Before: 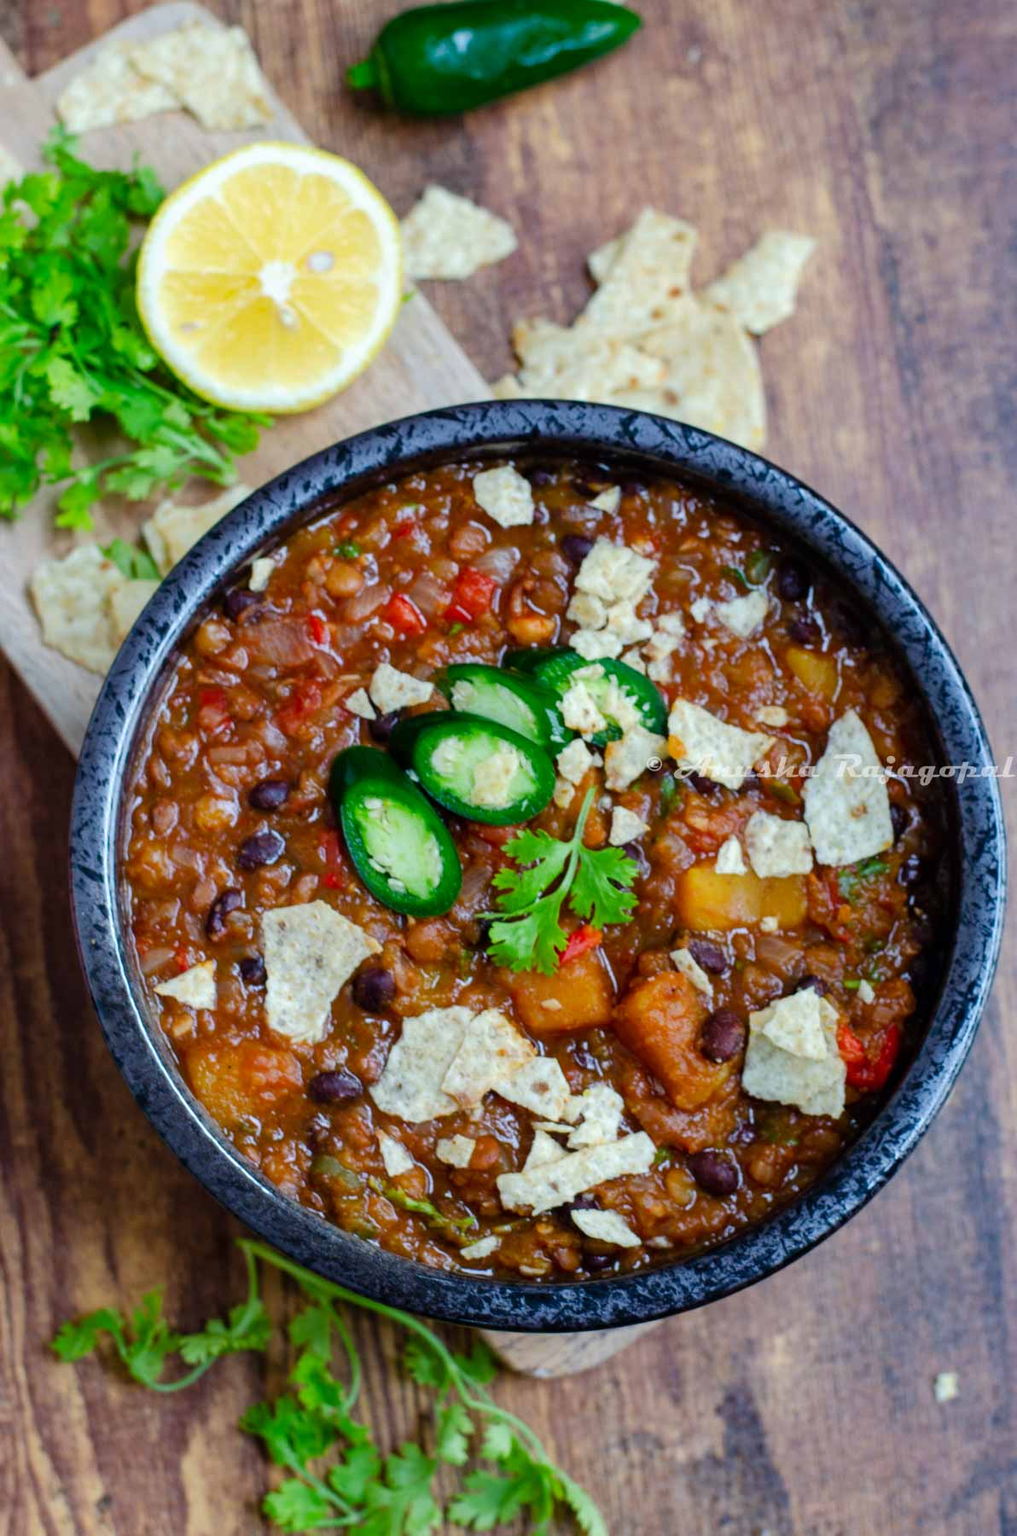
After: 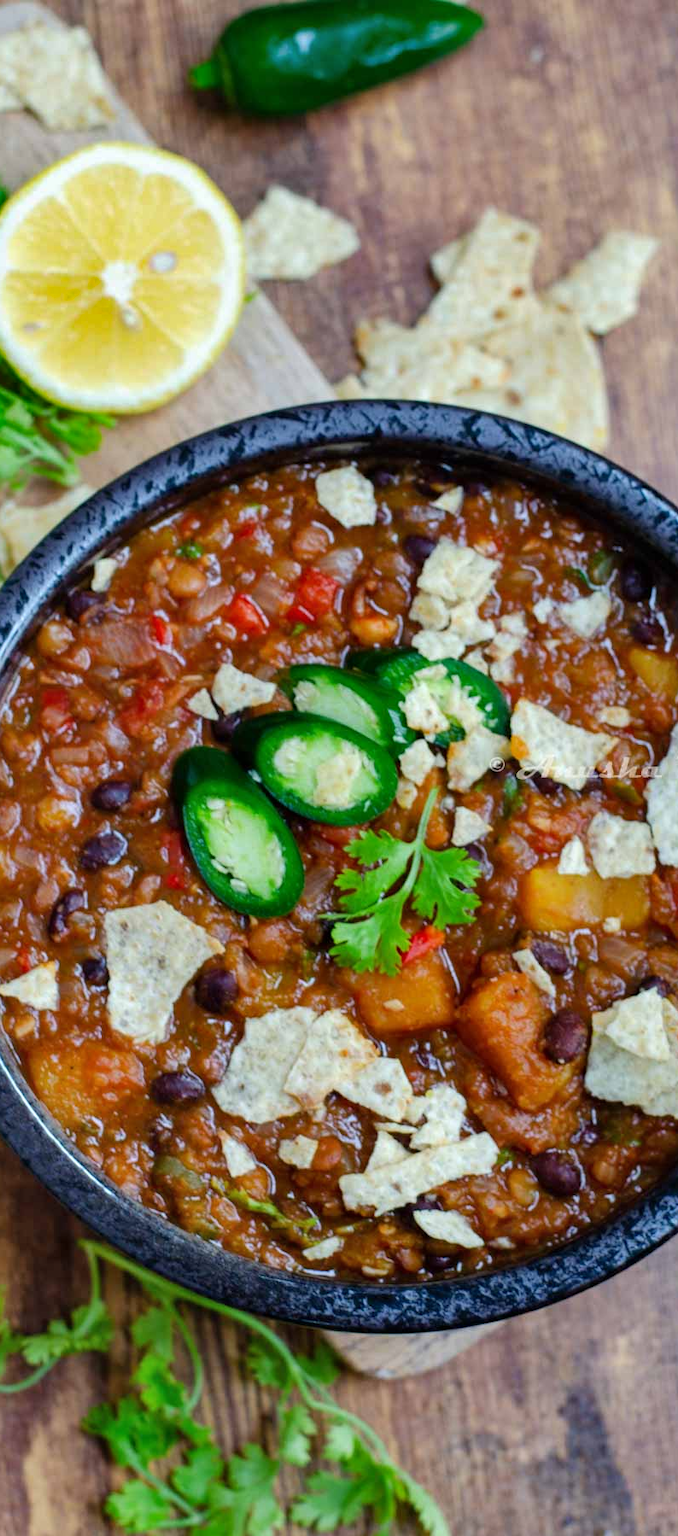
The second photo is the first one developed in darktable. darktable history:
crop and rotate: left 15.575%, right 17.685%
shadows and highlights: soften with gaussian
